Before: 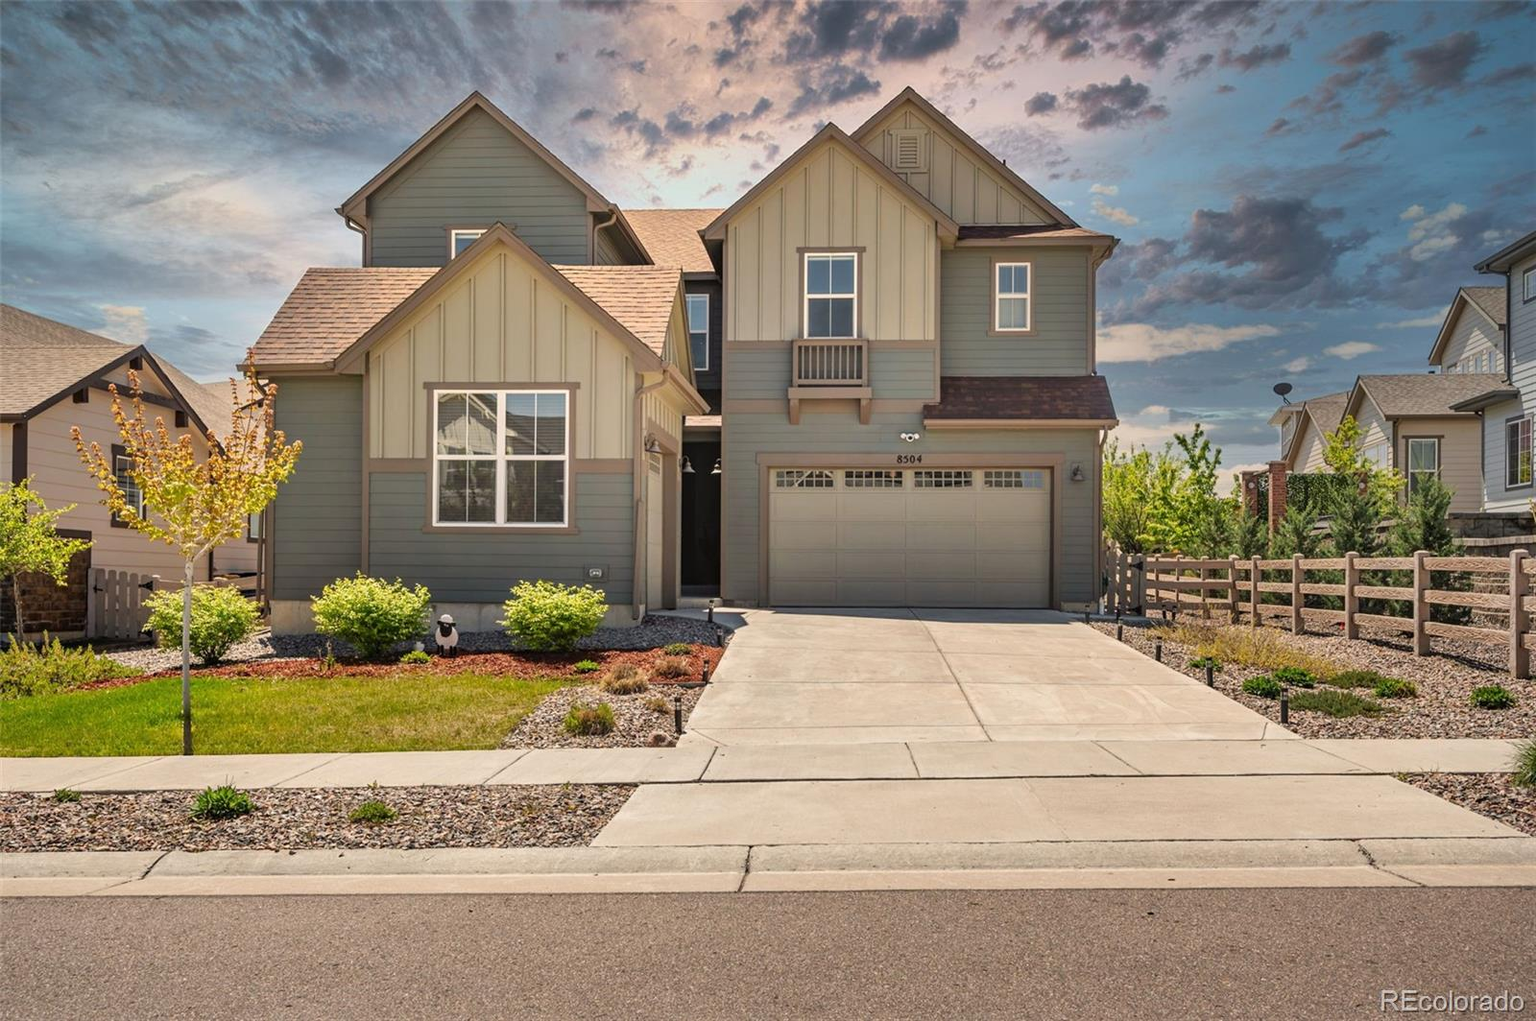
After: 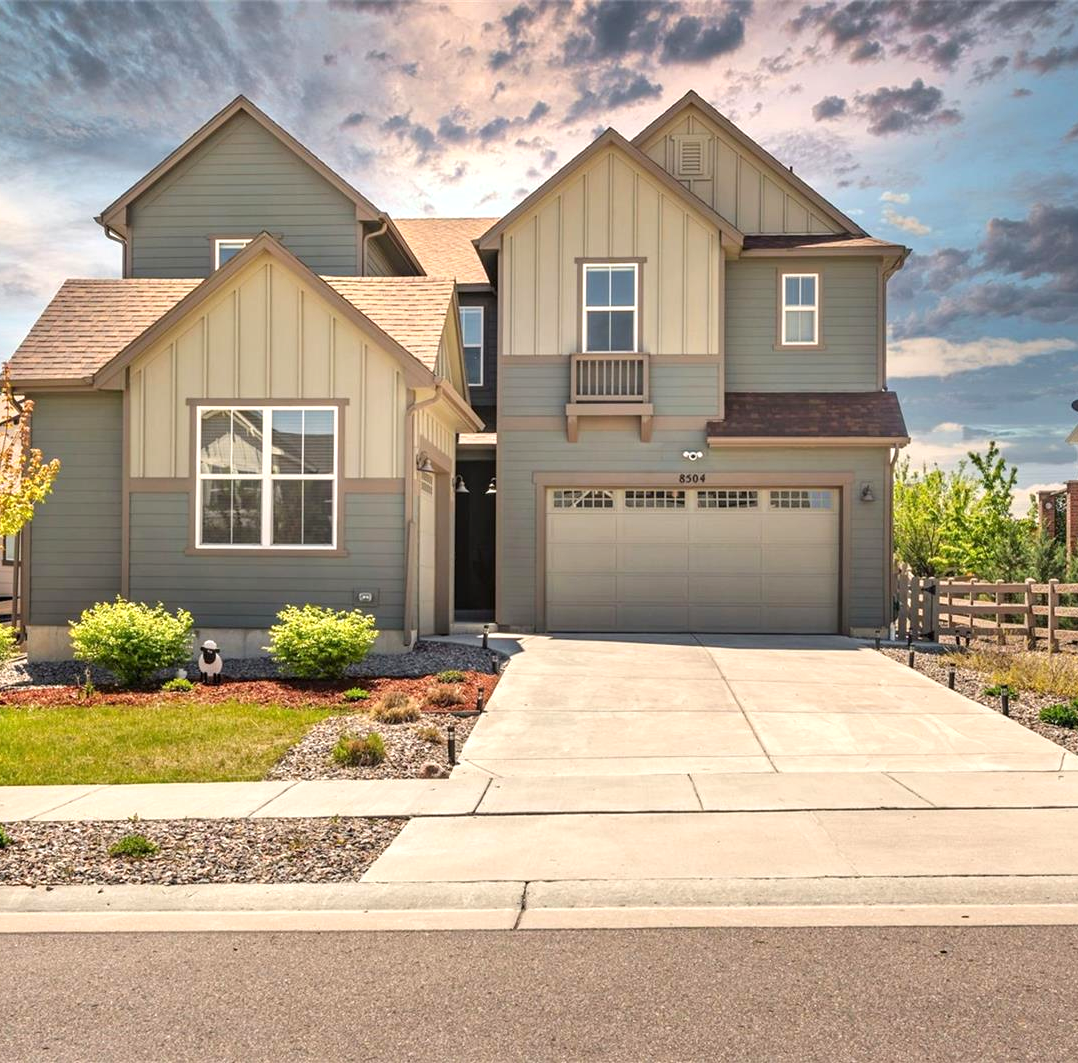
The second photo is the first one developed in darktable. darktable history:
crop and rotate: left 15.969%, right 16.62%
exposure: black level correction 0.001, exposure 0.499 EV, compensate highlight preservation false
